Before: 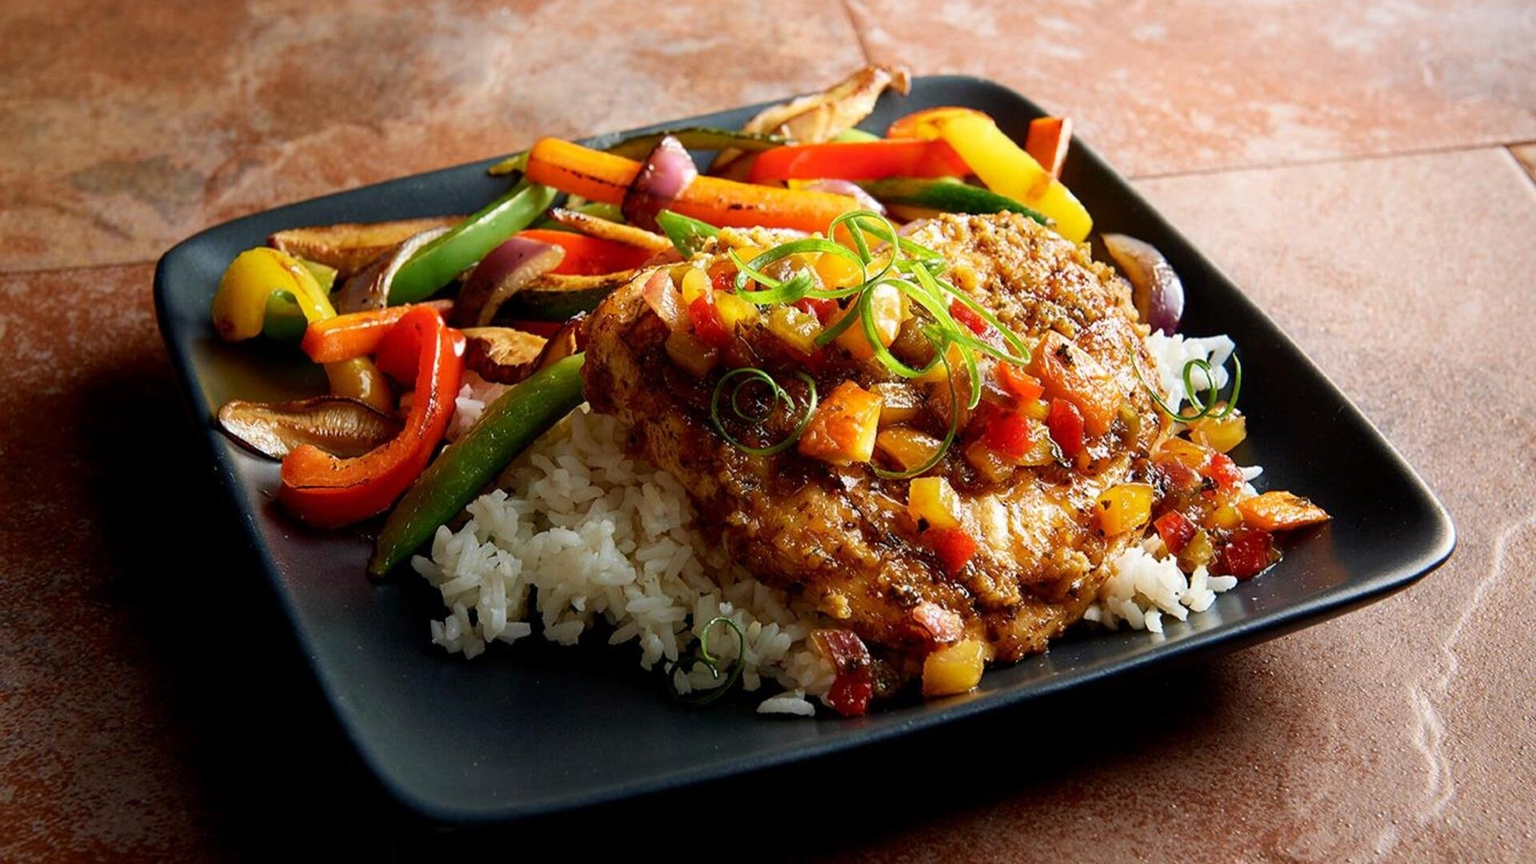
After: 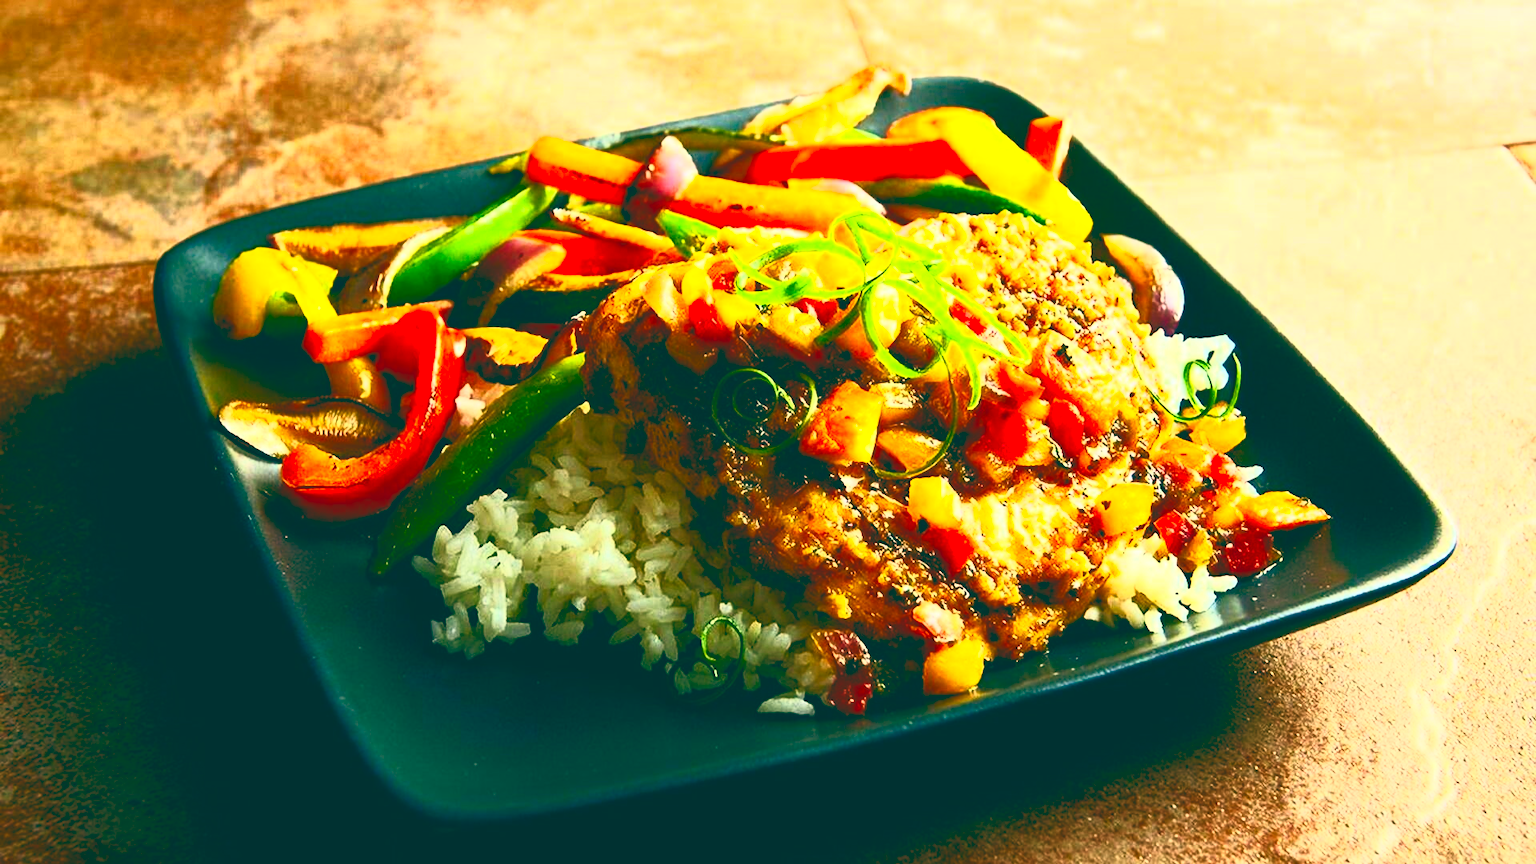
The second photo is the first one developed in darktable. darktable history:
contrast brightness saturation: contrast 1, brightness 1, saturation 1
color balance: lift [1.005, 0.99, 1.007, 1.01], gamma [1, 1.034, 1.032, 0.966], gain [0.873, 1.055, 1.067, 0.933]
